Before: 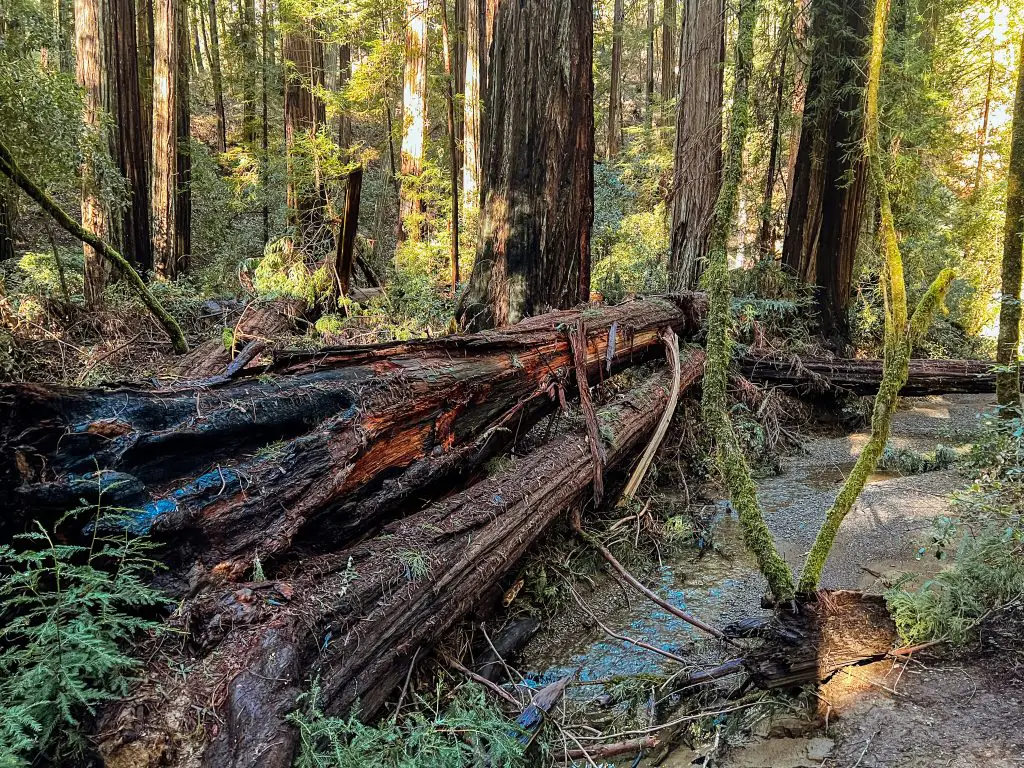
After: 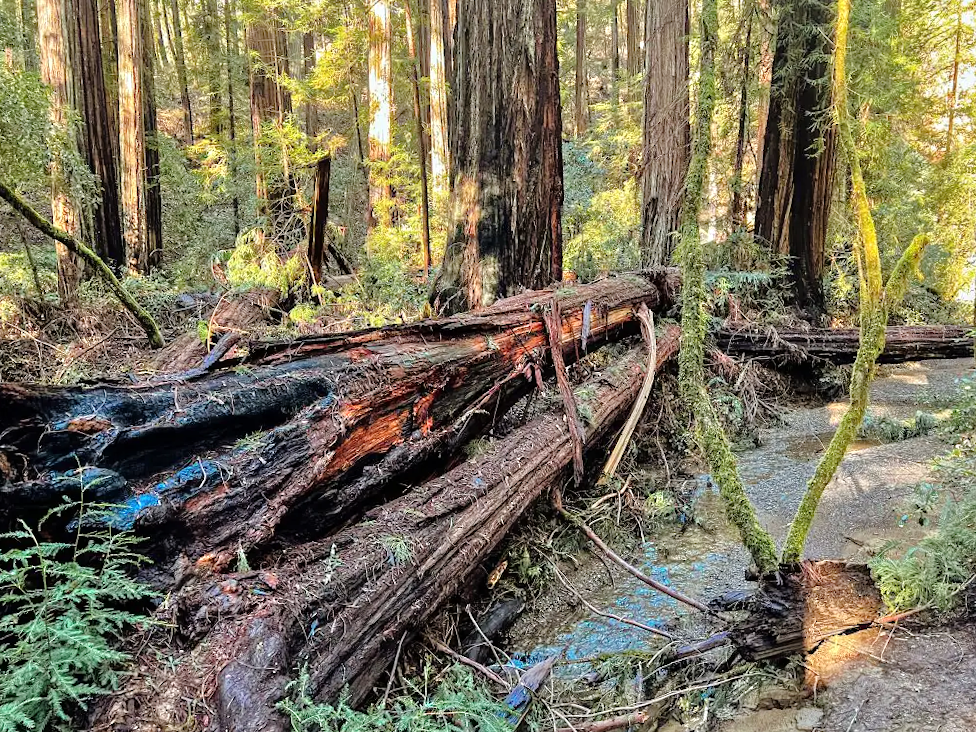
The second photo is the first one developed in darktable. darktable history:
rotate and perspective: rotation -2.12°, lens shift (vertical) 0.009, lens shift (horizontal) -0.008, automatic cropping original format, crop left 0.036, crop right 0.964, crop top 0.05, crop bottom 0.959
tone equalizer: -7 EV 0.15 EV, -6 EV 0.6 EV, -5 EV 1.15 EV, -4 EV 1.33 EV, -3 EV 1.15 EV, -2 EV 0.6 EV, -1 EV 0.15 EV, mask exposure compensation -0.5 EV
white balance: emerald 1
